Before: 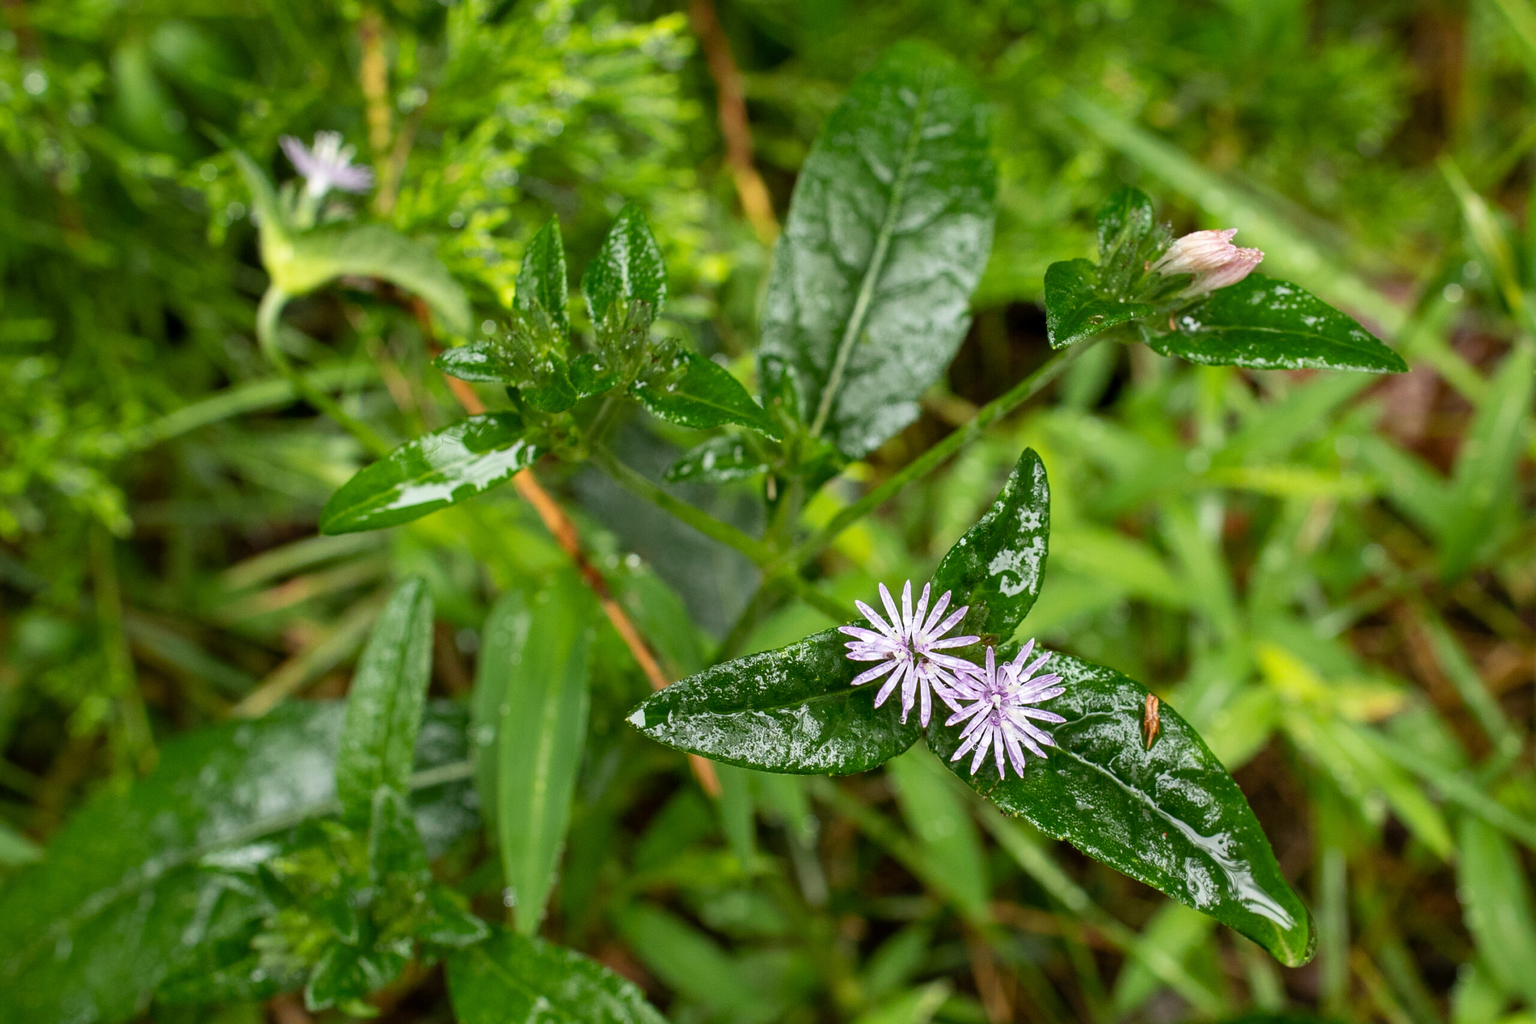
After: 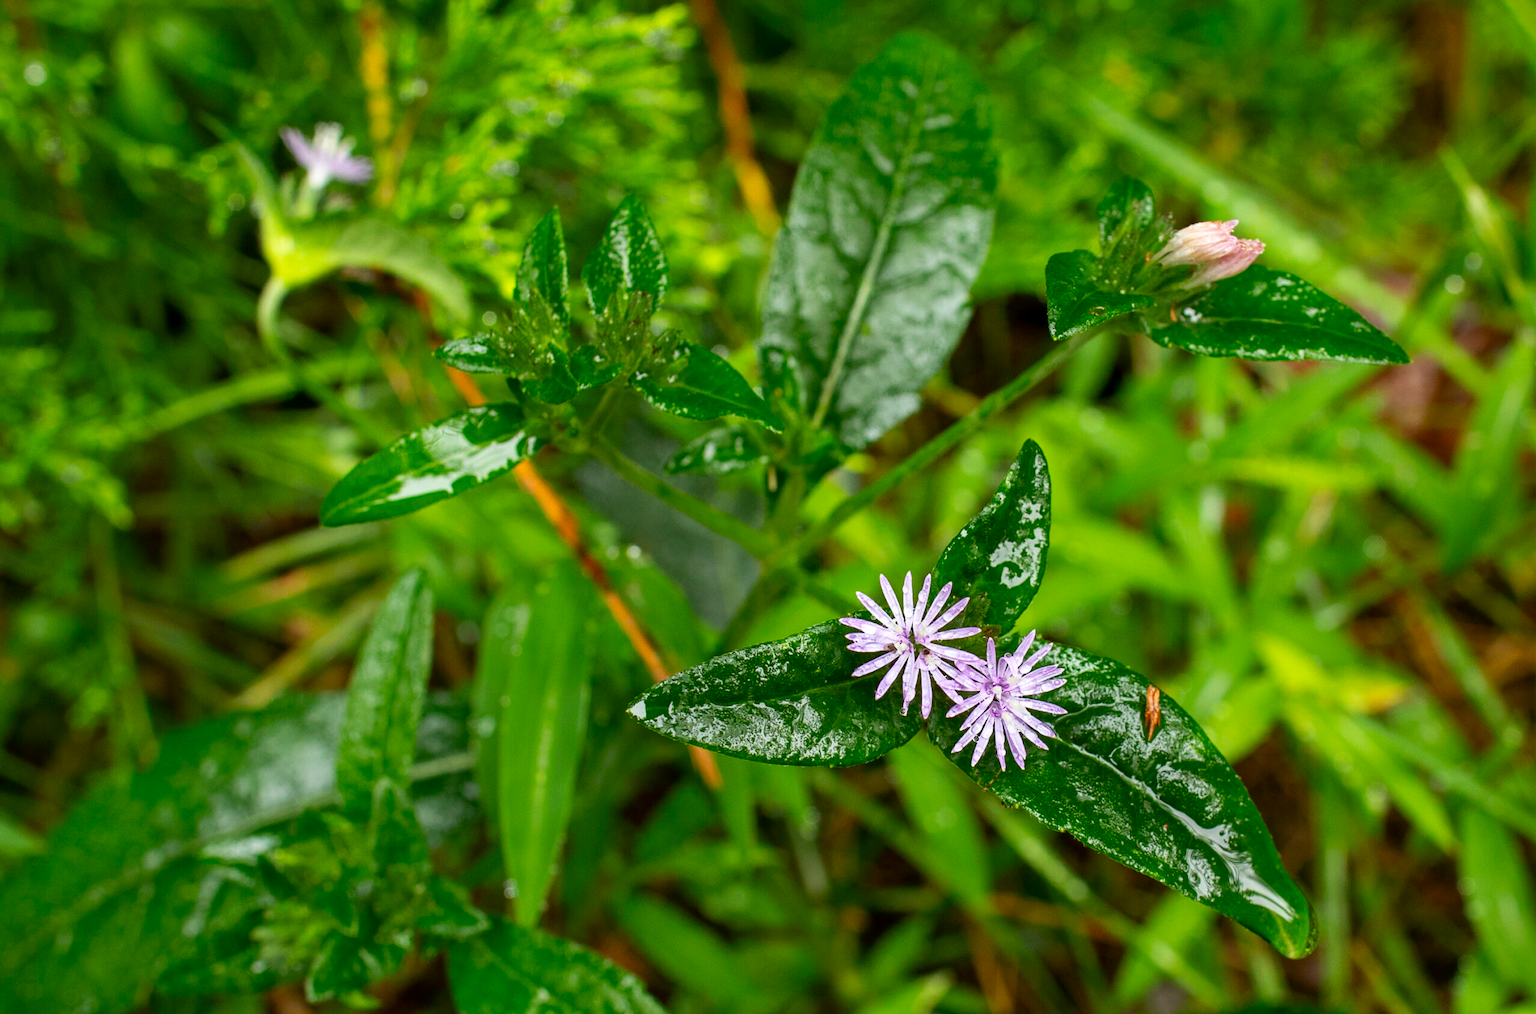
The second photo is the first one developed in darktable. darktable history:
crop: top 0.901%, right 0.076%
contrast brightness saturation: brightness -0.027, saturation 0.352
tone equalizer: on, module defaults
